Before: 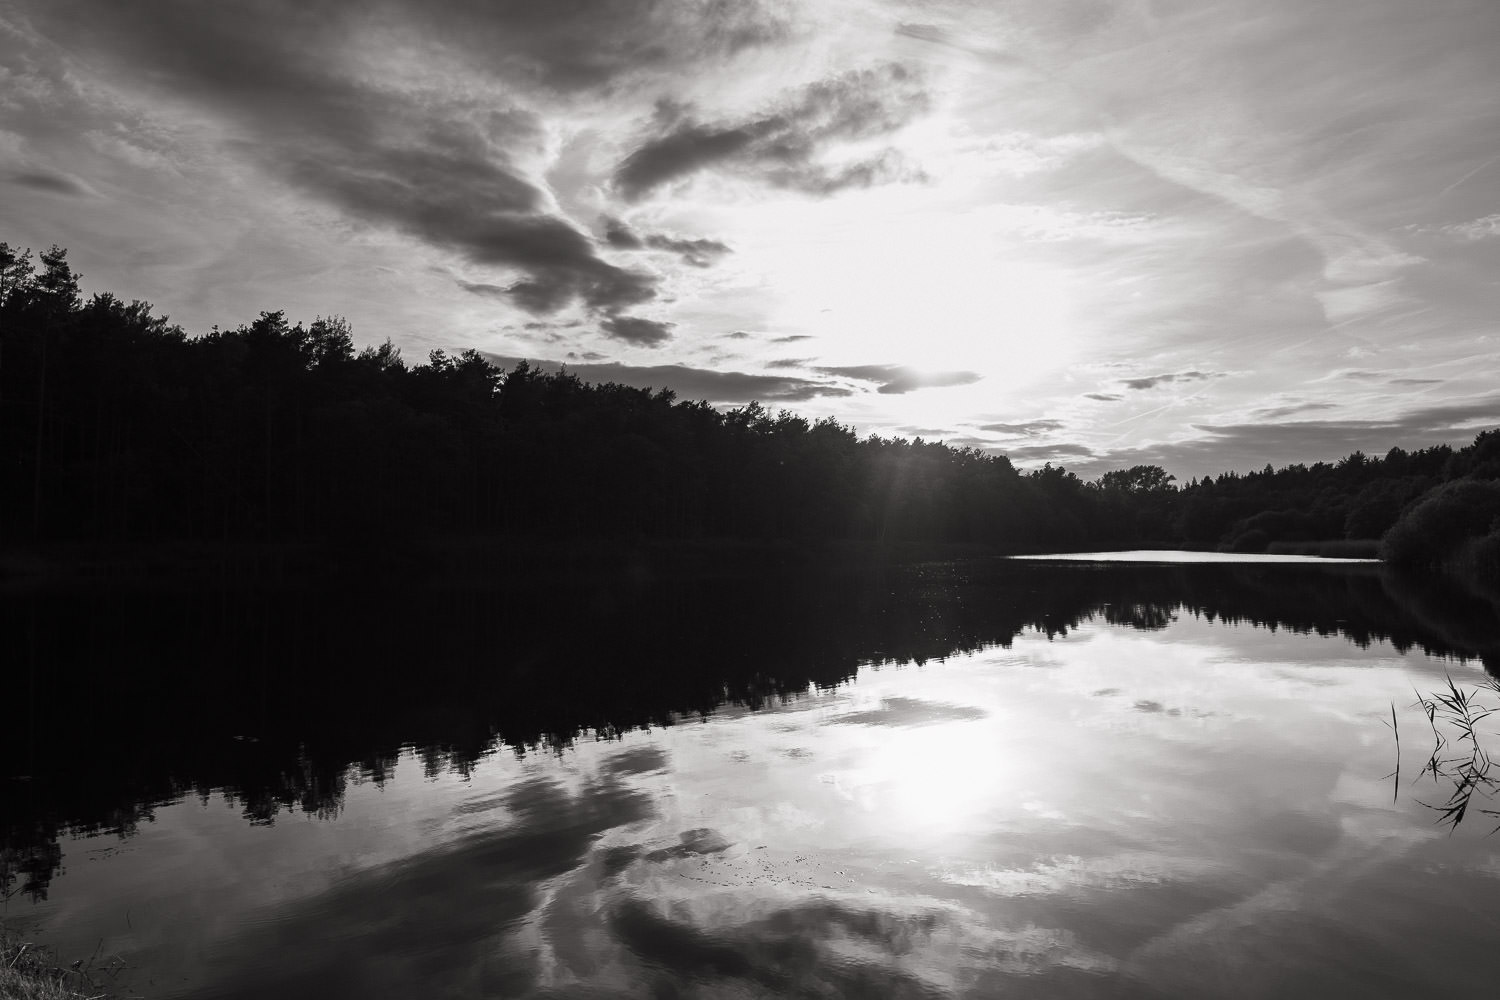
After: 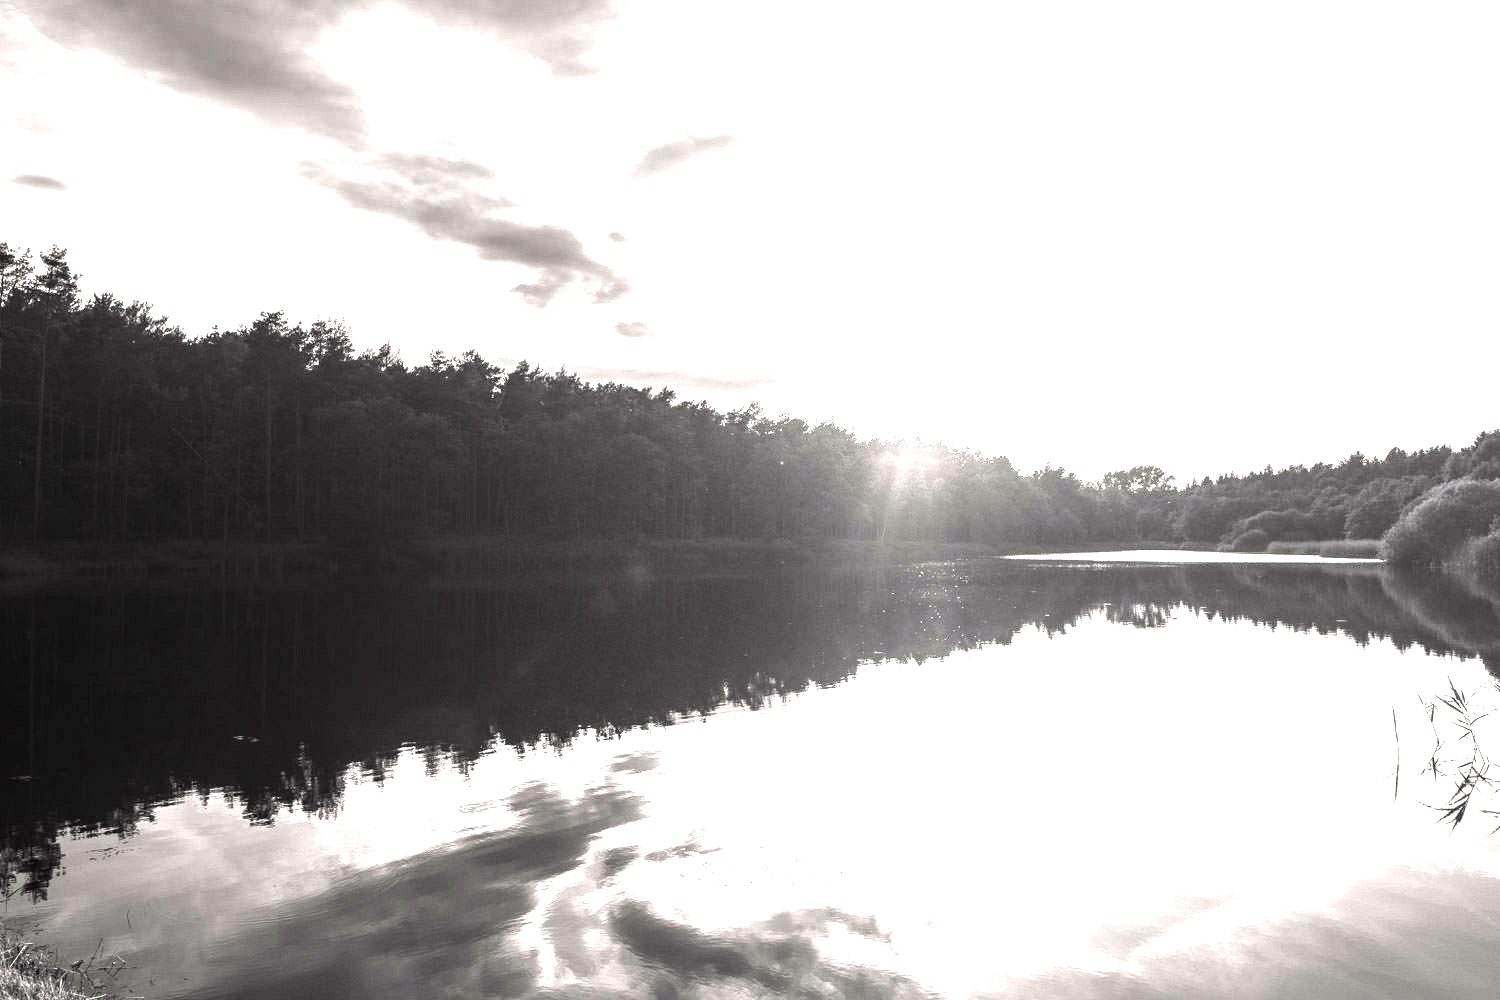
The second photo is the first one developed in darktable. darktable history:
tone equalizer: -8 EV -0.735 EV, -7 EV -0.675 EV, -6 EV -0.573 EV, -5 EV -0.379 EV, -3 EV 0.383 EV, -2 EV 0.6 EV, -1 EV 0.696 EV, +0 EV 0.745 EV
local contrast: detail 130%
exposure: black level correction 0, exposure 2.166 EV, compensate highlight preservation false
